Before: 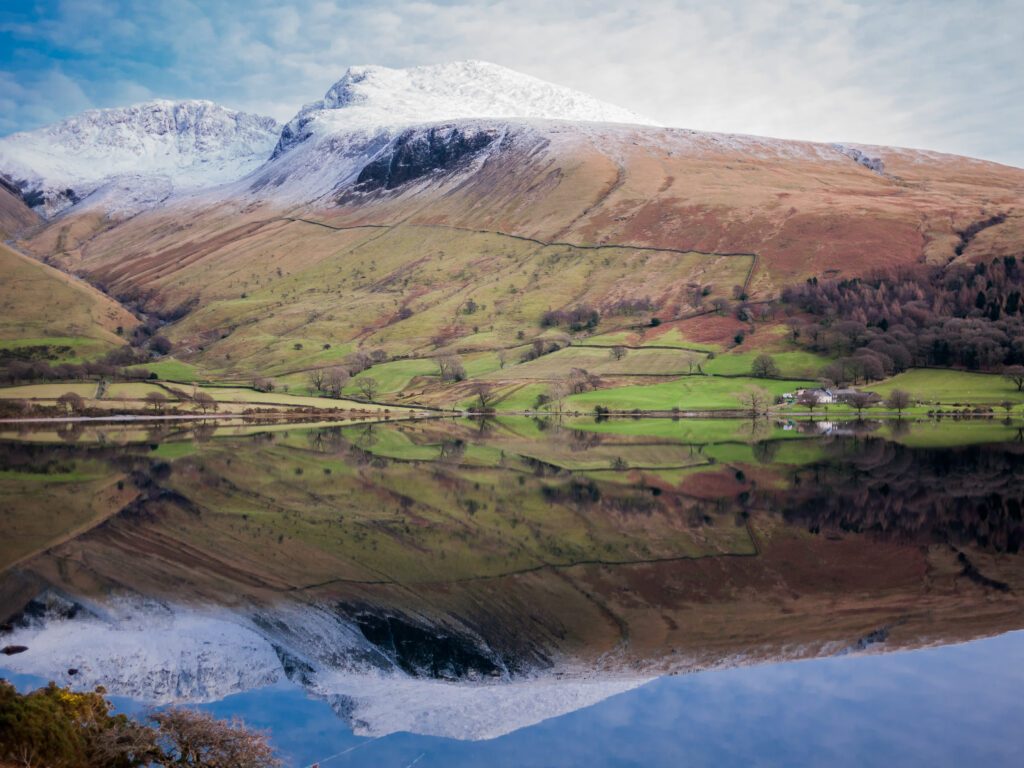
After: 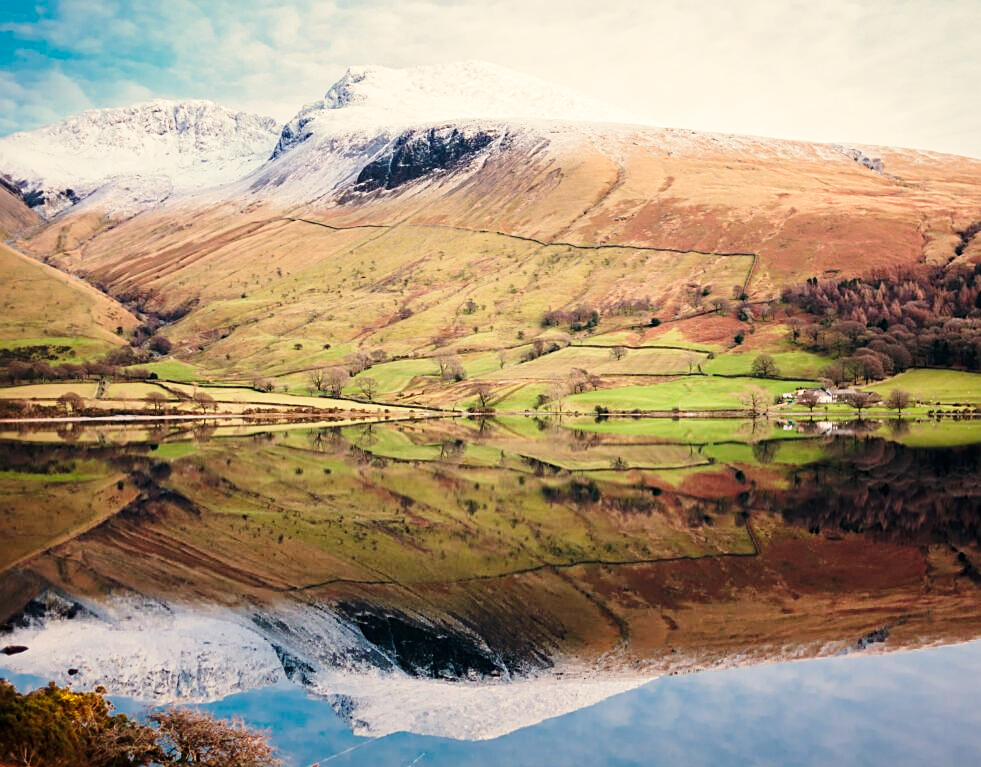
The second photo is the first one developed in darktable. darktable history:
white balance: red 1.123, blue 0.83
exposure: exposure -0.041 EV, compensate highlight preservation false
sharpen: on, module defaults
base curve: curves: ch0 [(0, 0) (0.028, 0.03) (0.121, 0.232) (0.46, 0.748) (0.859, 0.968) (1, 1)], preserve colors none
crop: right 4.126%, bottom 0.031%
